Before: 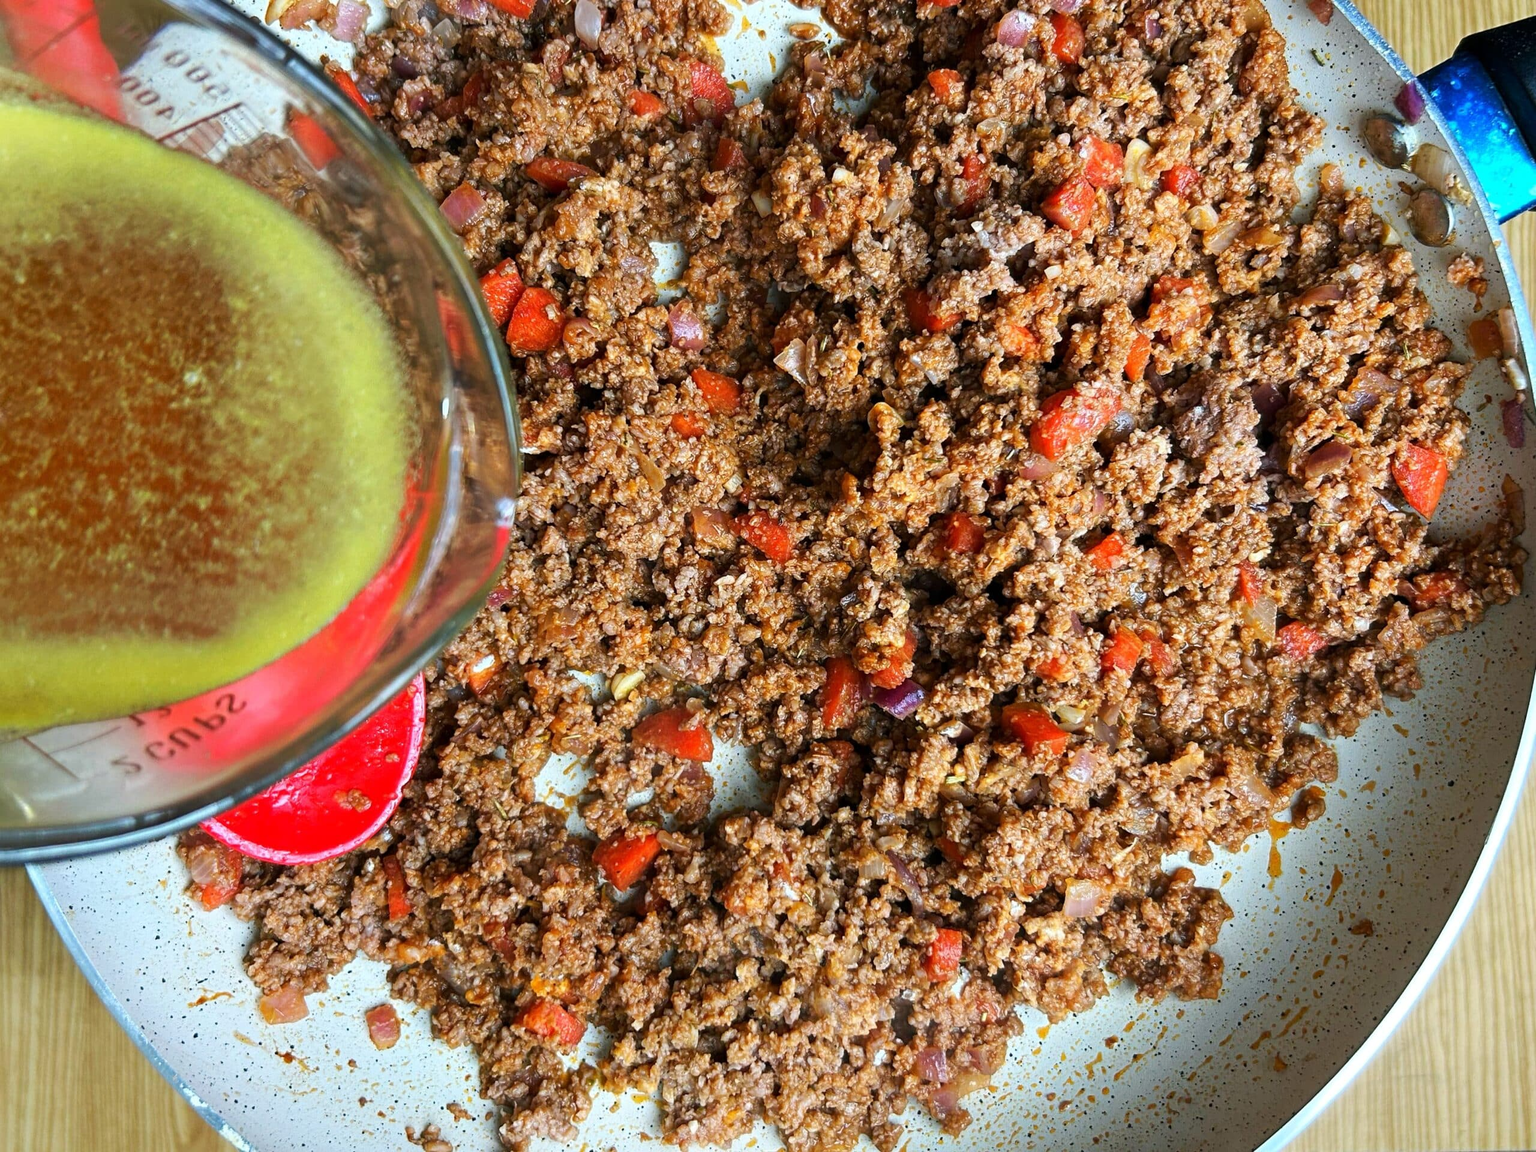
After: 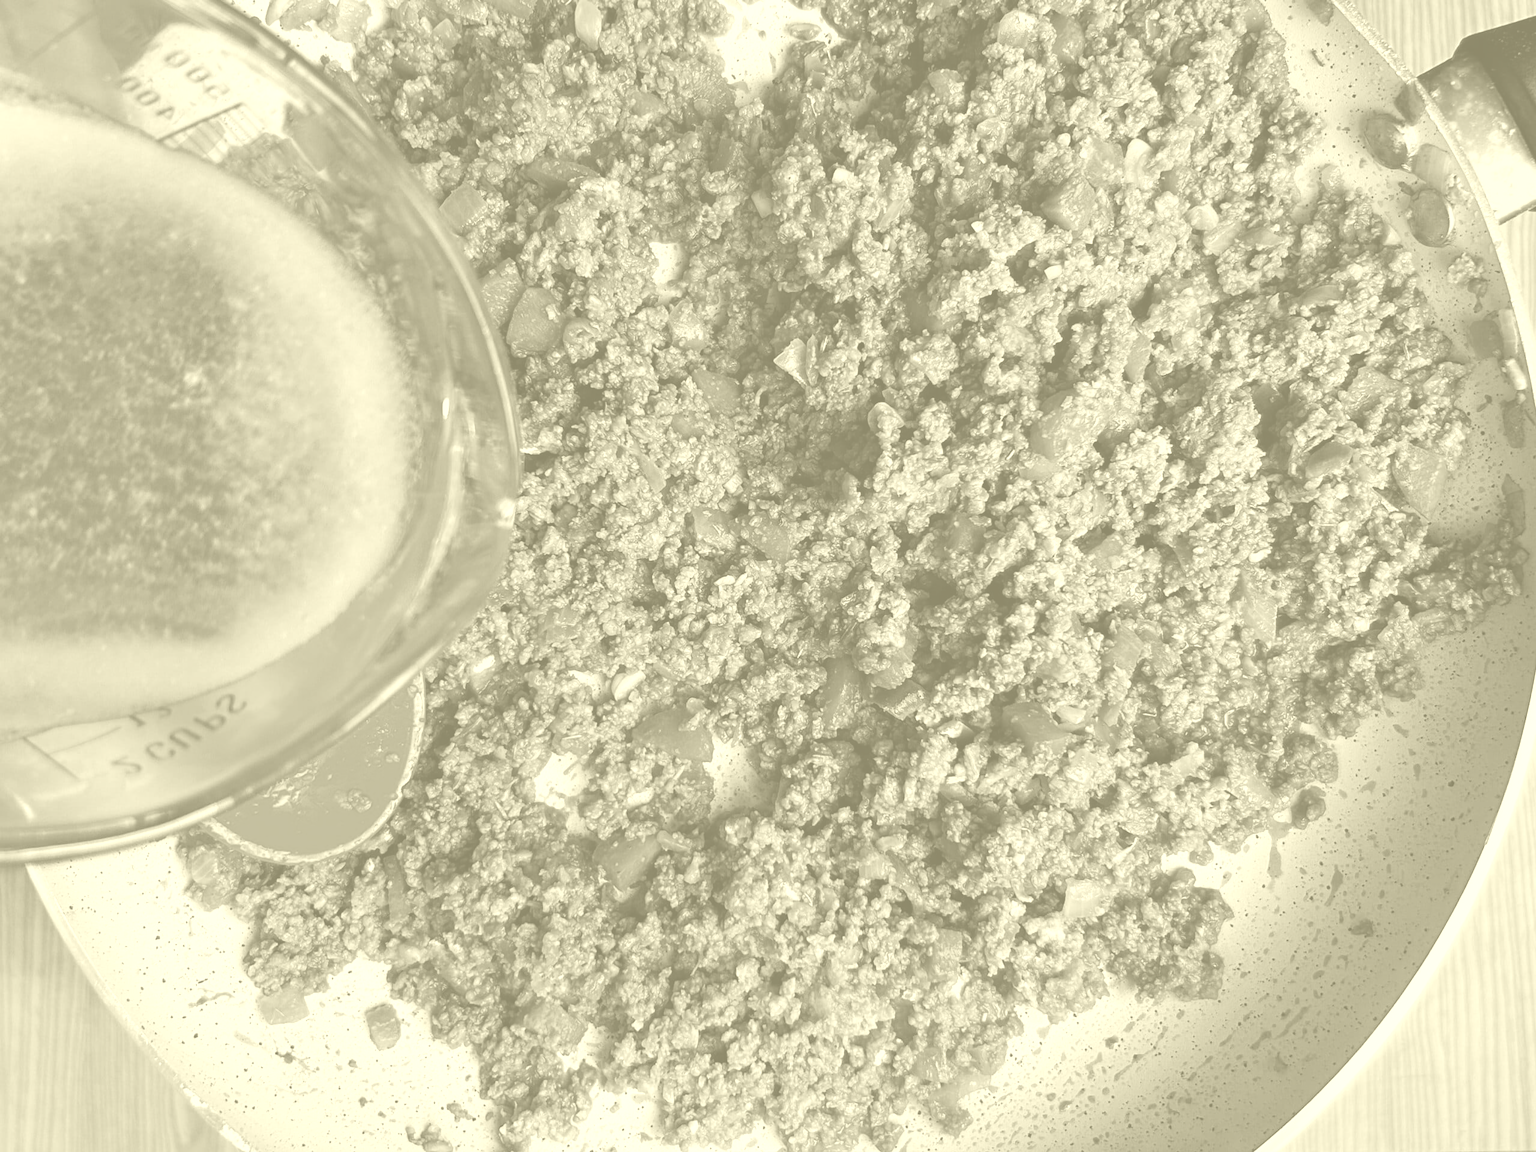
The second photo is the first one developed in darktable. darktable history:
colorize: hue 43.2°, saturation 40%, version 1
white balance: red 0.766, blue 1.537
